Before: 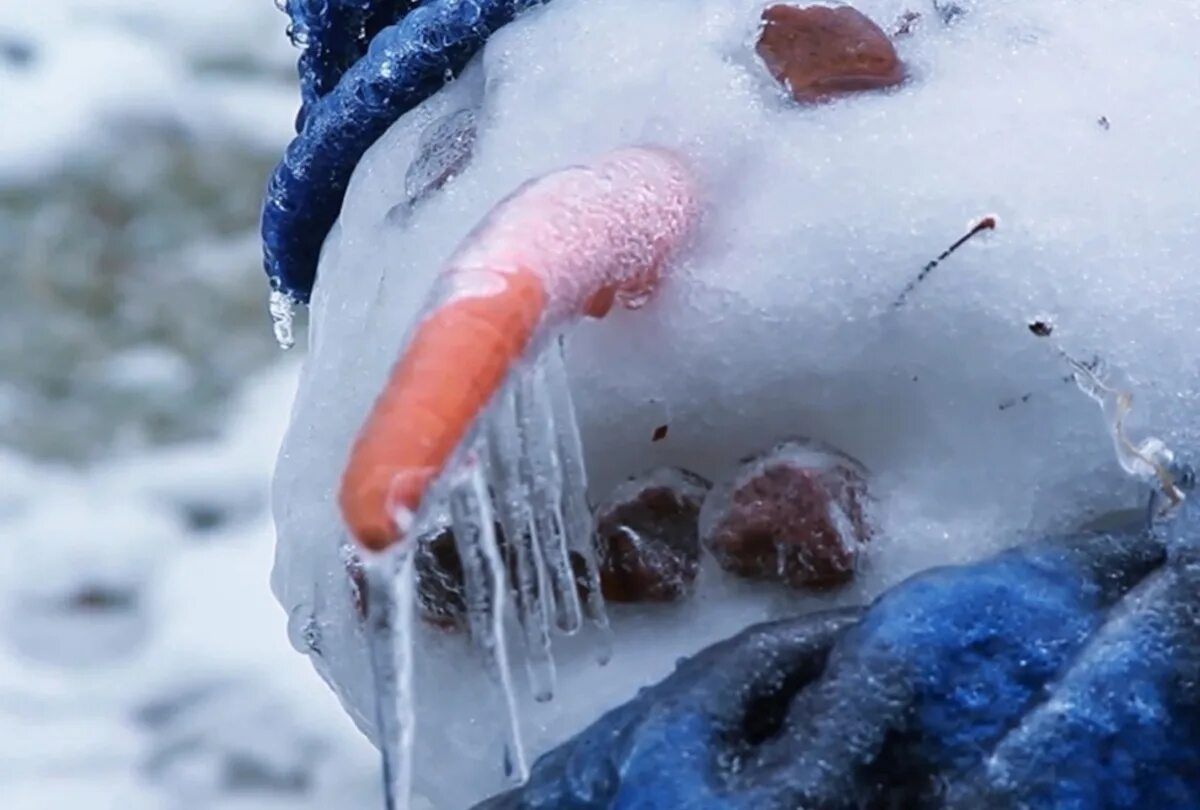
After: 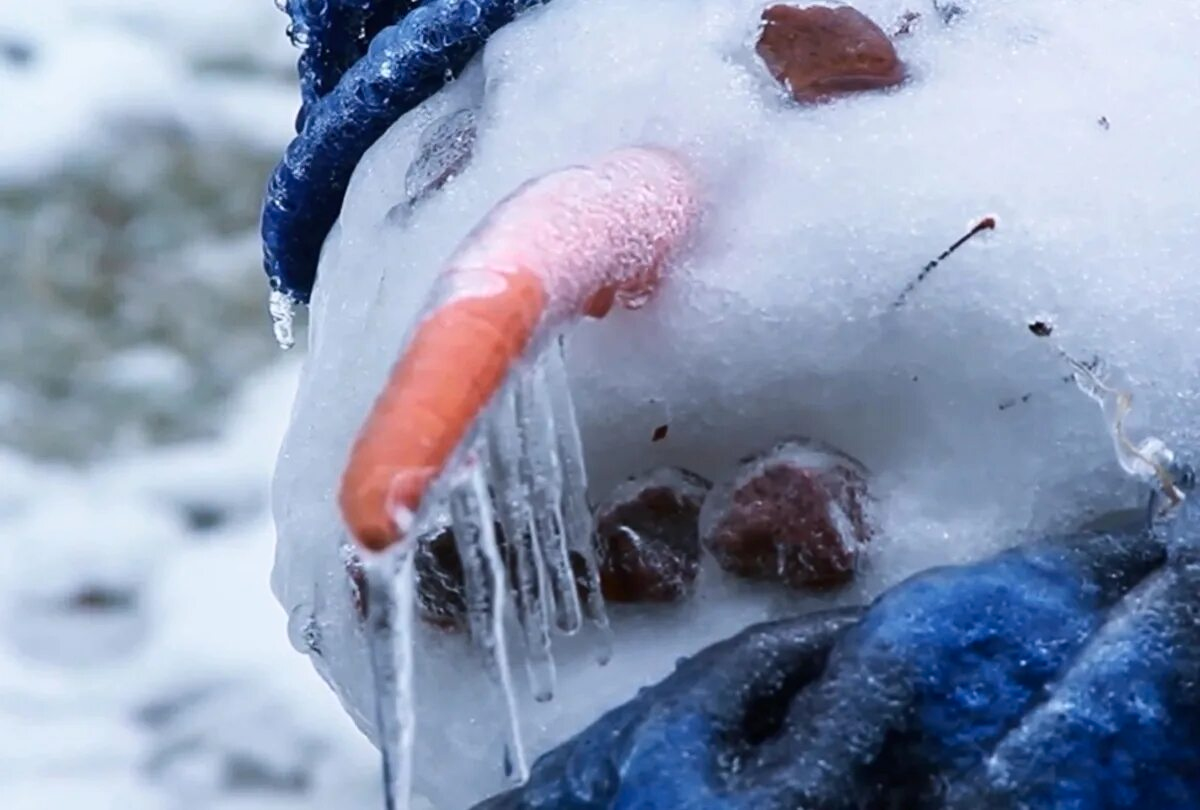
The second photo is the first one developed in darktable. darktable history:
contrast brightness saturation: contrast 0.144
